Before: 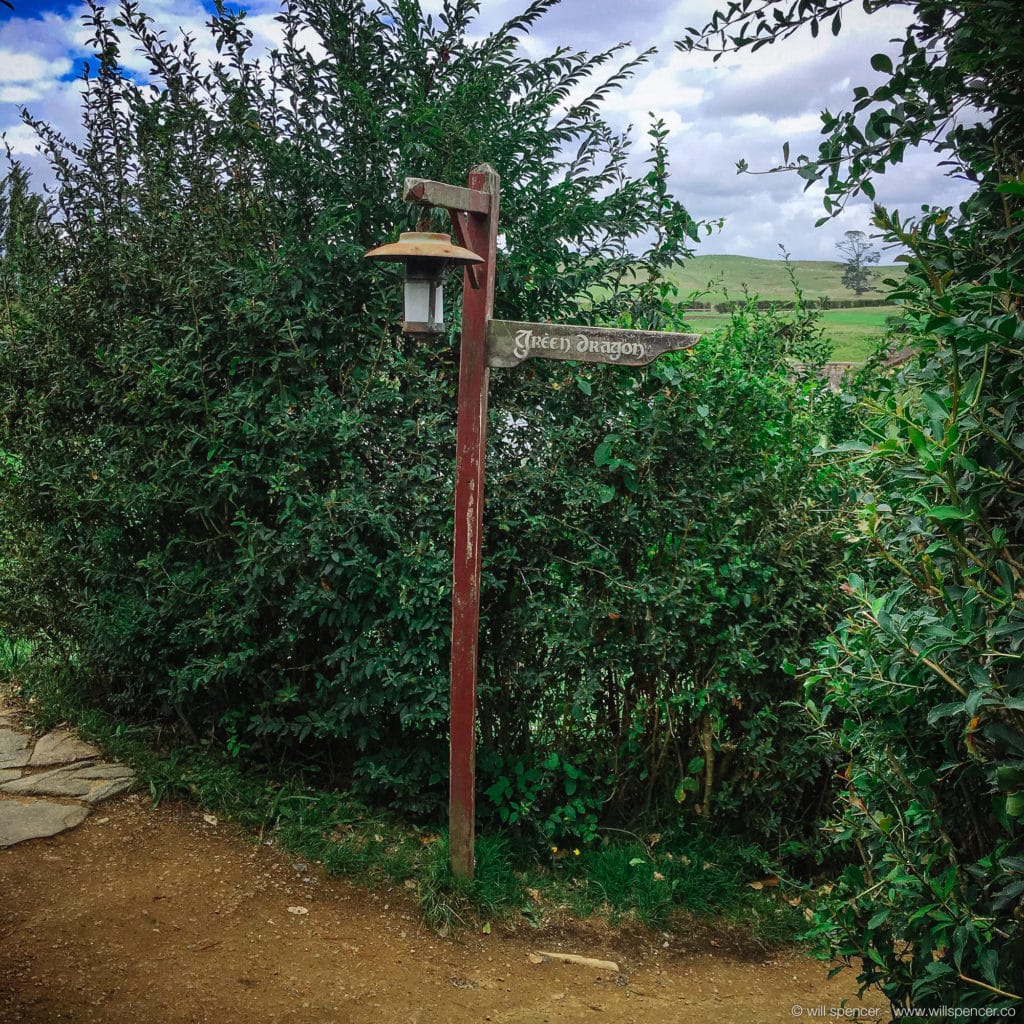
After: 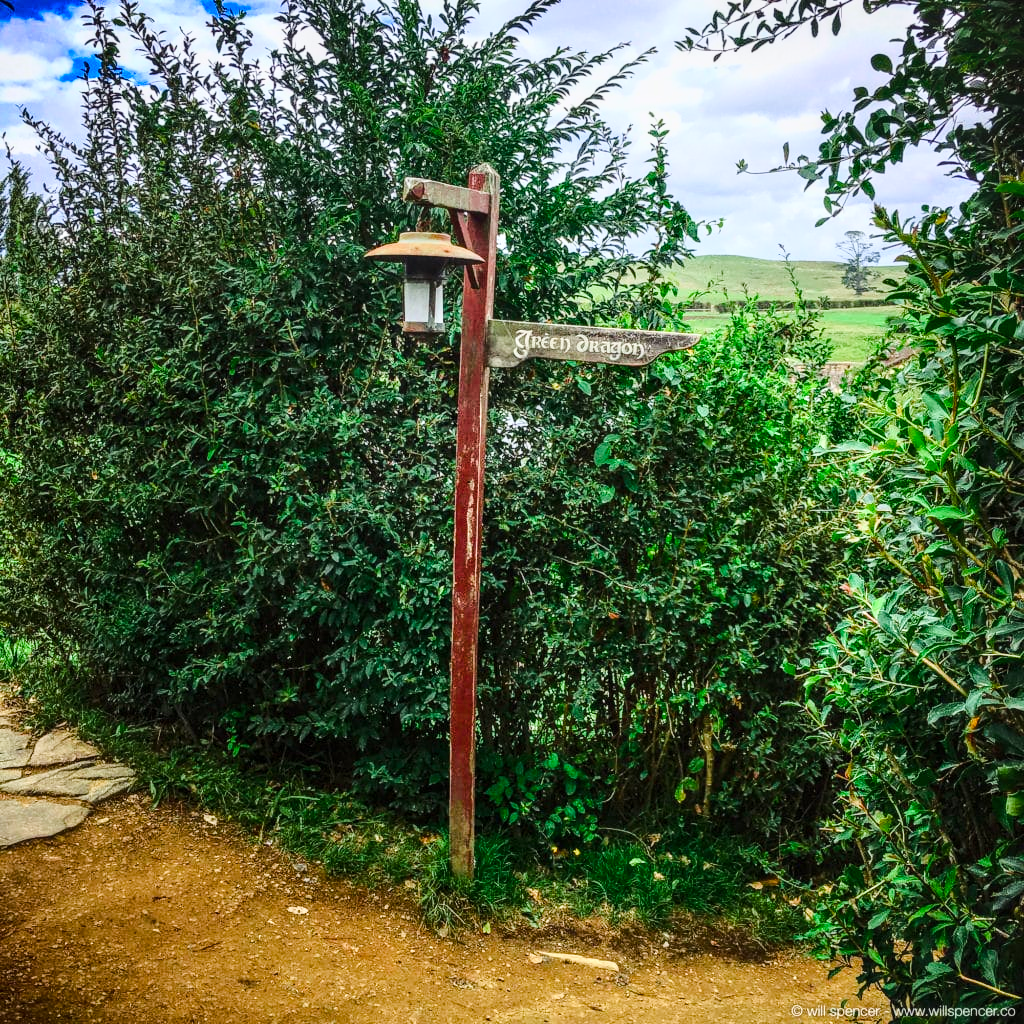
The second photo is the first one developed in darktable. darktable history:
color balance rgb: power › chroma 0.247%, power › hue 61.99°, perceptual saturation grading › global saturation 20%, perceptual saturation grading › highlights -49.01%, perceptual saturation grading › shadows 24.721%, global vibrance 20%
base curve: curves: ch0 [(0, 0) (0.032, 0.037) (0.105, 0.228) (0.435, 0.76) (0.856, 0.983) (1, 1)]
local contrast: on, module defaults
